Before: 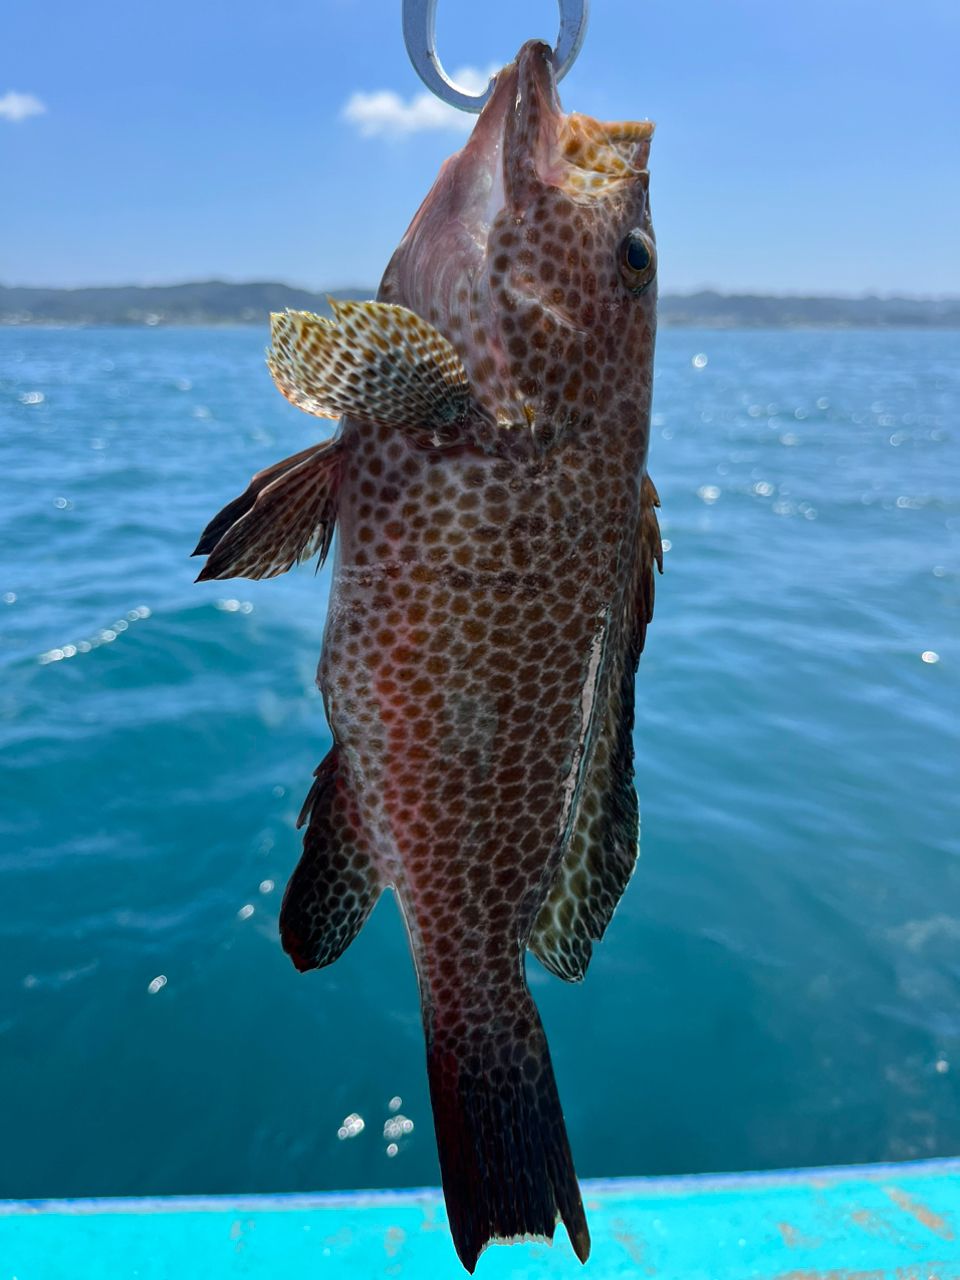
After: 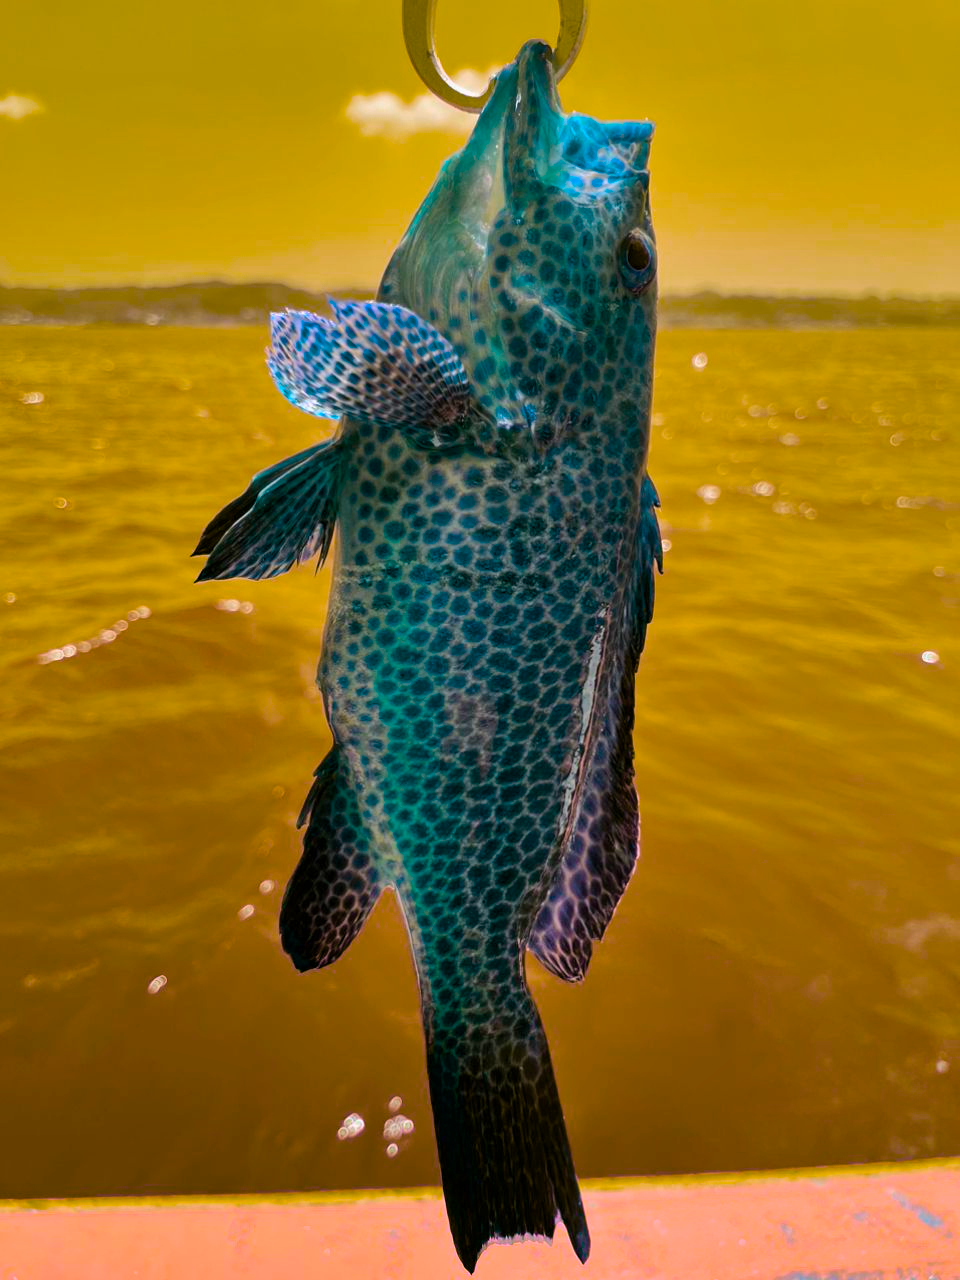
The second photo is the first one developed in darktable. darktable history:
shadows and highlights: soften with gaussian
color balance rgb: linear chroma grading › global chroma 9.098%, perceptual saturation grading › global saturation 30.59%, hue shift 177.21°, perceptual brilliance grading › global brilliance 1.606%, perceptual brilliance grading › highlights -3.633%, global vibrance 49.698%, contrast 0.715%
